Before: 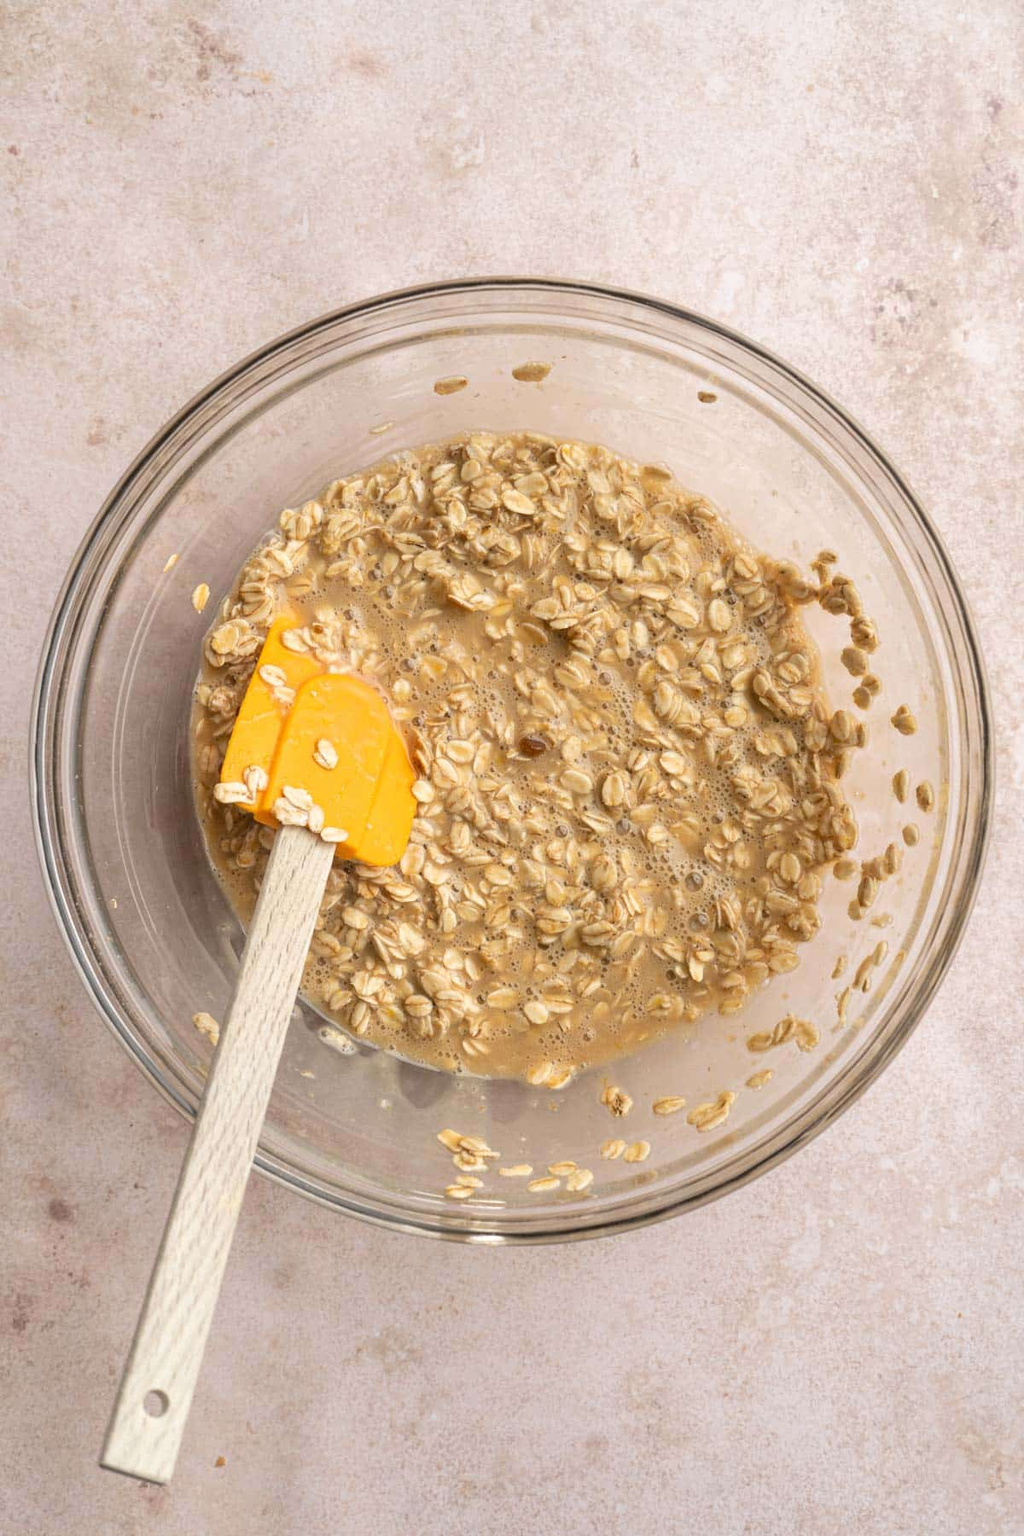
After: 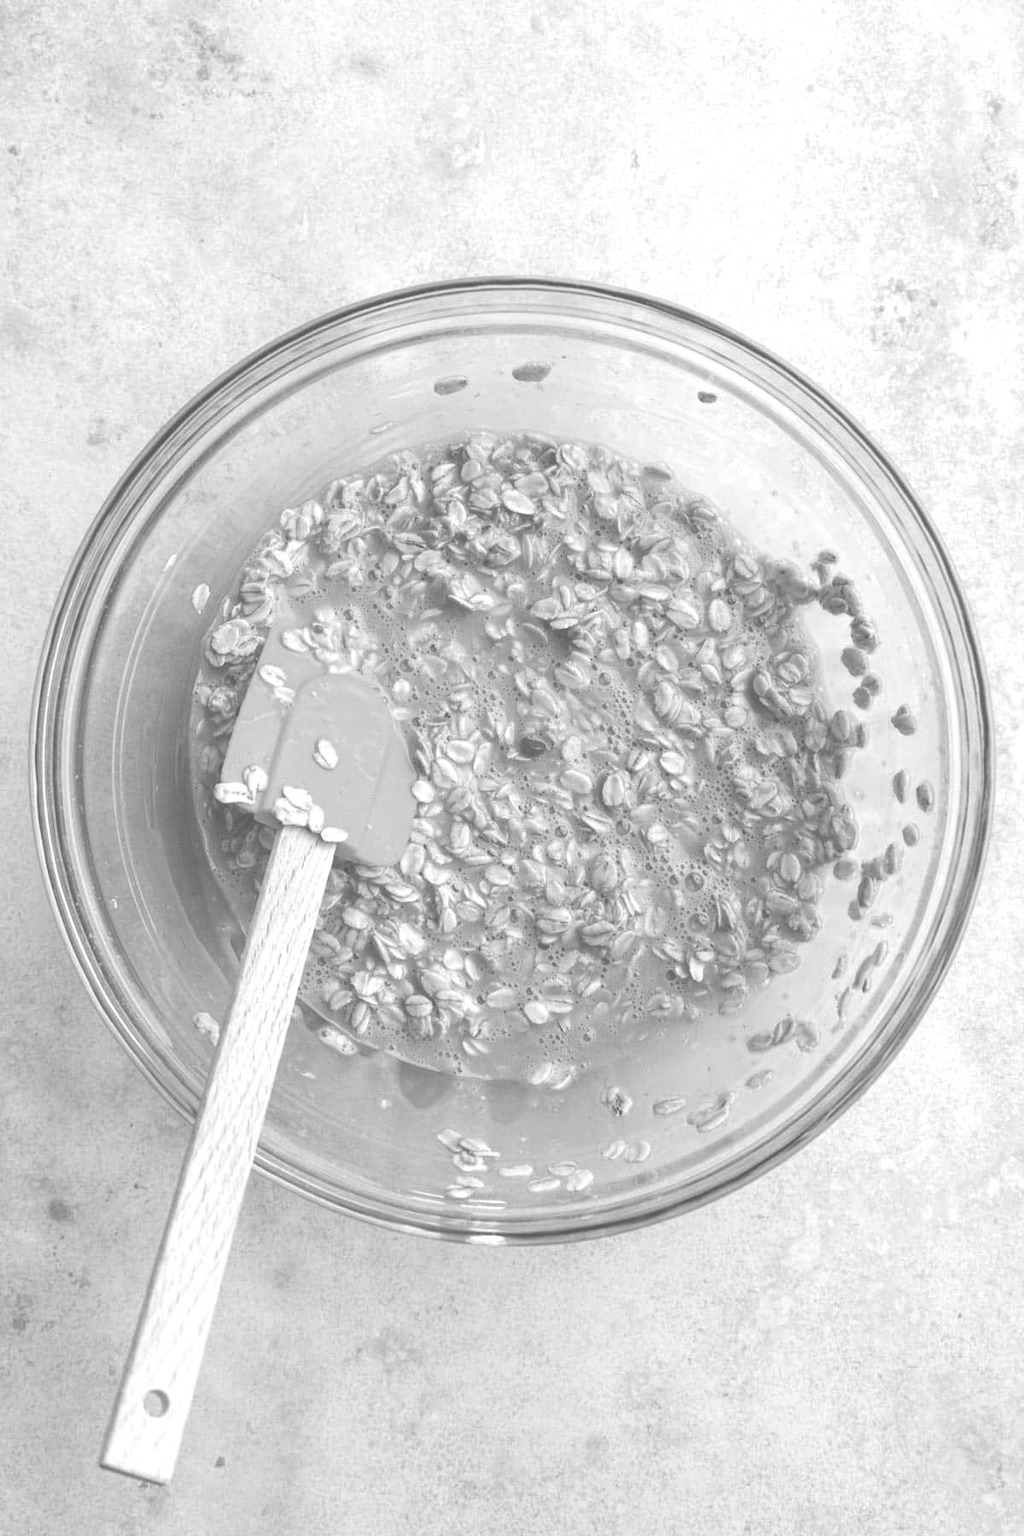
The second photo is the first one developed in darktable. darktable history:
color calibration: output gray [0.21, 0.42, 0.37, 0], gray › normalize channels true, illuminant same as pipeline (D50), adaptation XYZ, x 0.346, y 0.359, gamut compression 0
exposure: black level correction -0.071, exposure 0.5 EV, compensate highlight preservation false
white balance: red 0.976, blue 1.04
